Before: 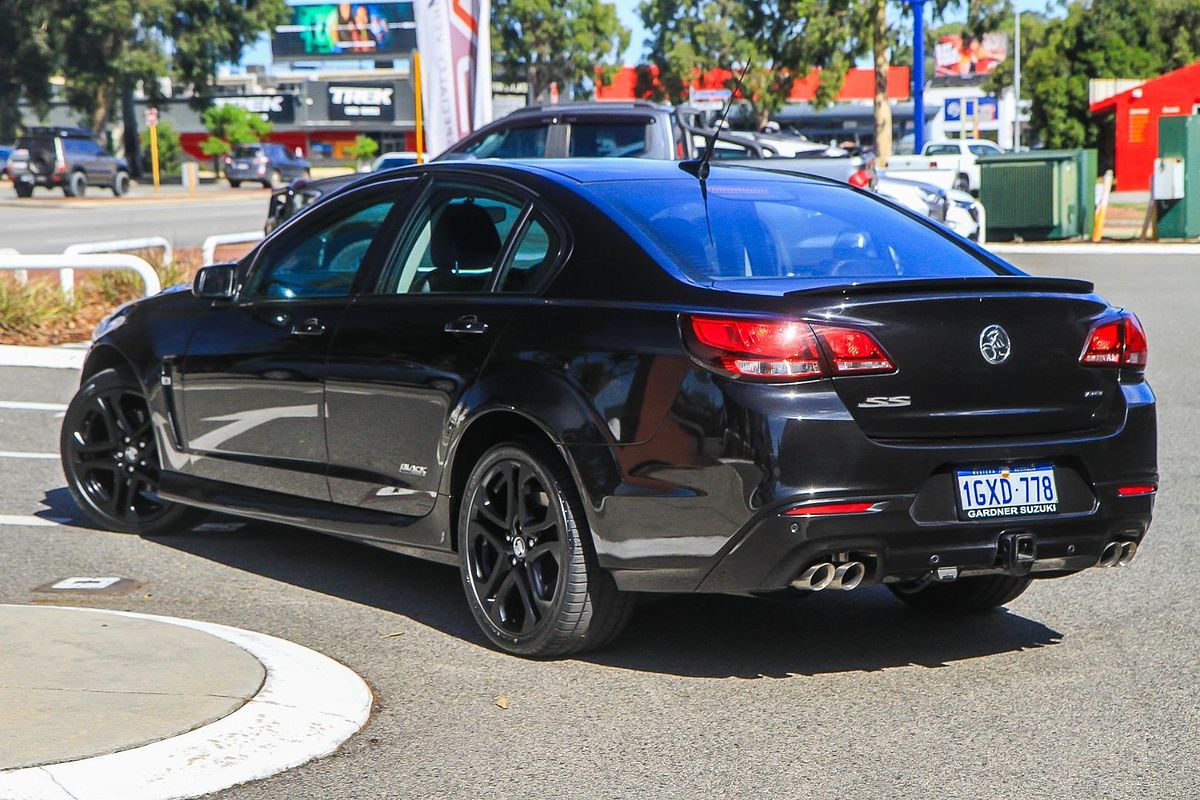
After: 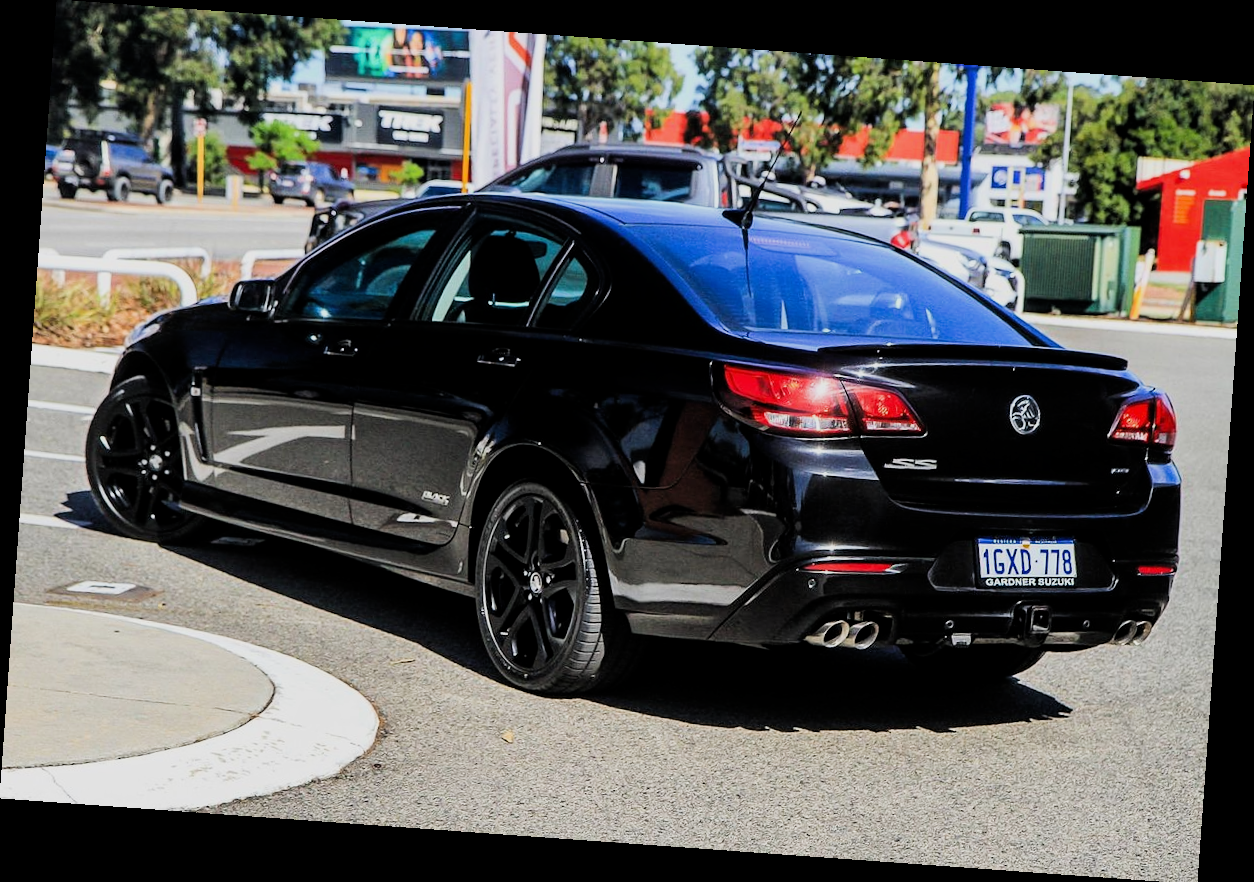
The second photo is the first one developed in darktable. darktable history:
local contrast: mode bilateral grid, contrast 10, coarseness 25, detail 110%, midtone range 0.2
filmic rgb: black relative exposure -5 EV, hardness 2.88, contrast 1.3, highlights saturation mix -30%
crop: bottom 0.071%
rotate and perspective: rotation 4.1°, automatic cropping off
